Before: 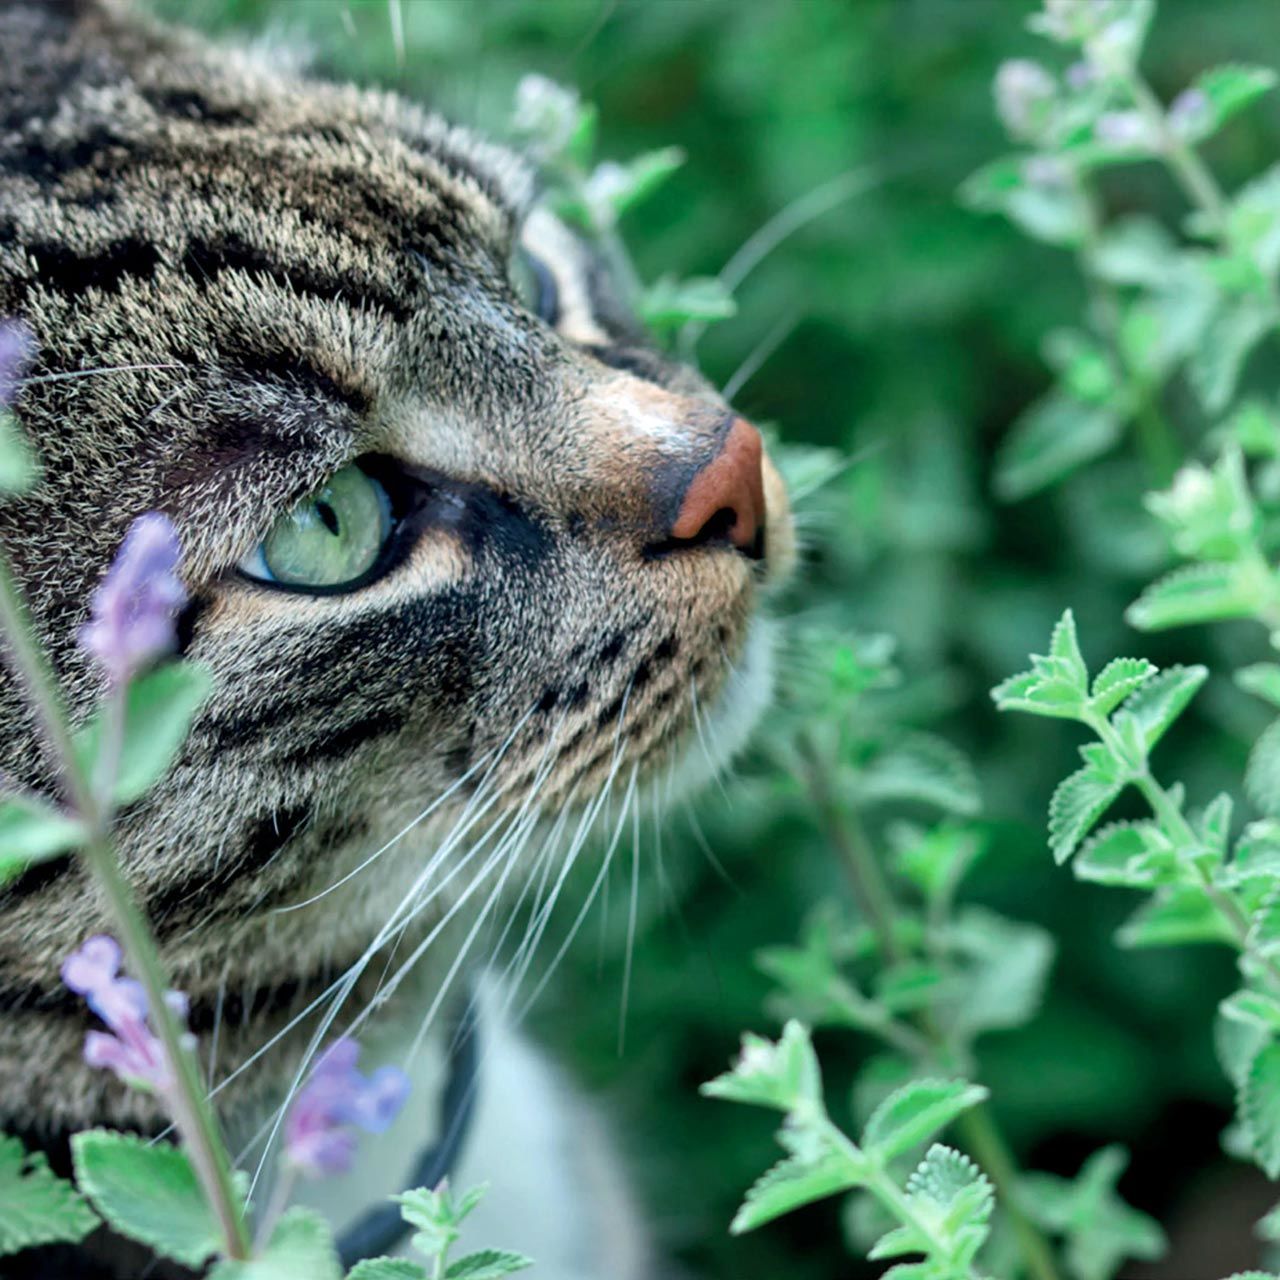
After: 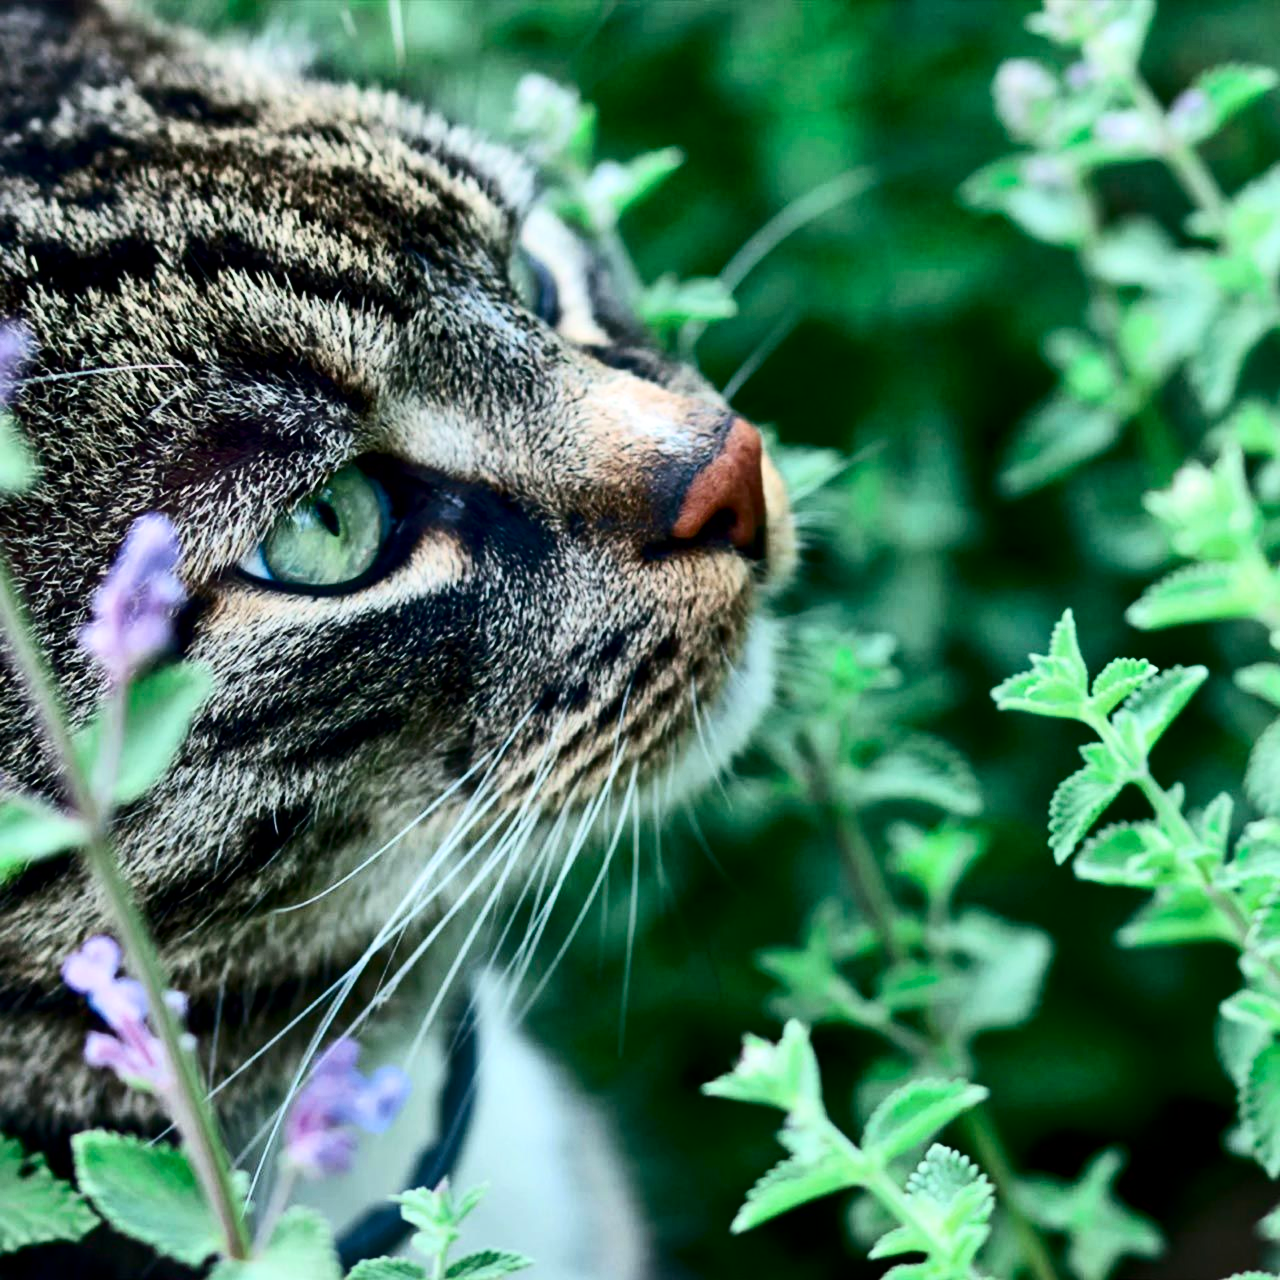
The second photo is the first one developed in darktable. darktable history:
shadows and highlights: shadows 32, highlights -32, soften with gaussian
rotate and perspective: automatic cropping original format, crop left 0, crop top 0
contrast brightness saturation: contrast 0.32, brightness -0.08, saturation 0.17
